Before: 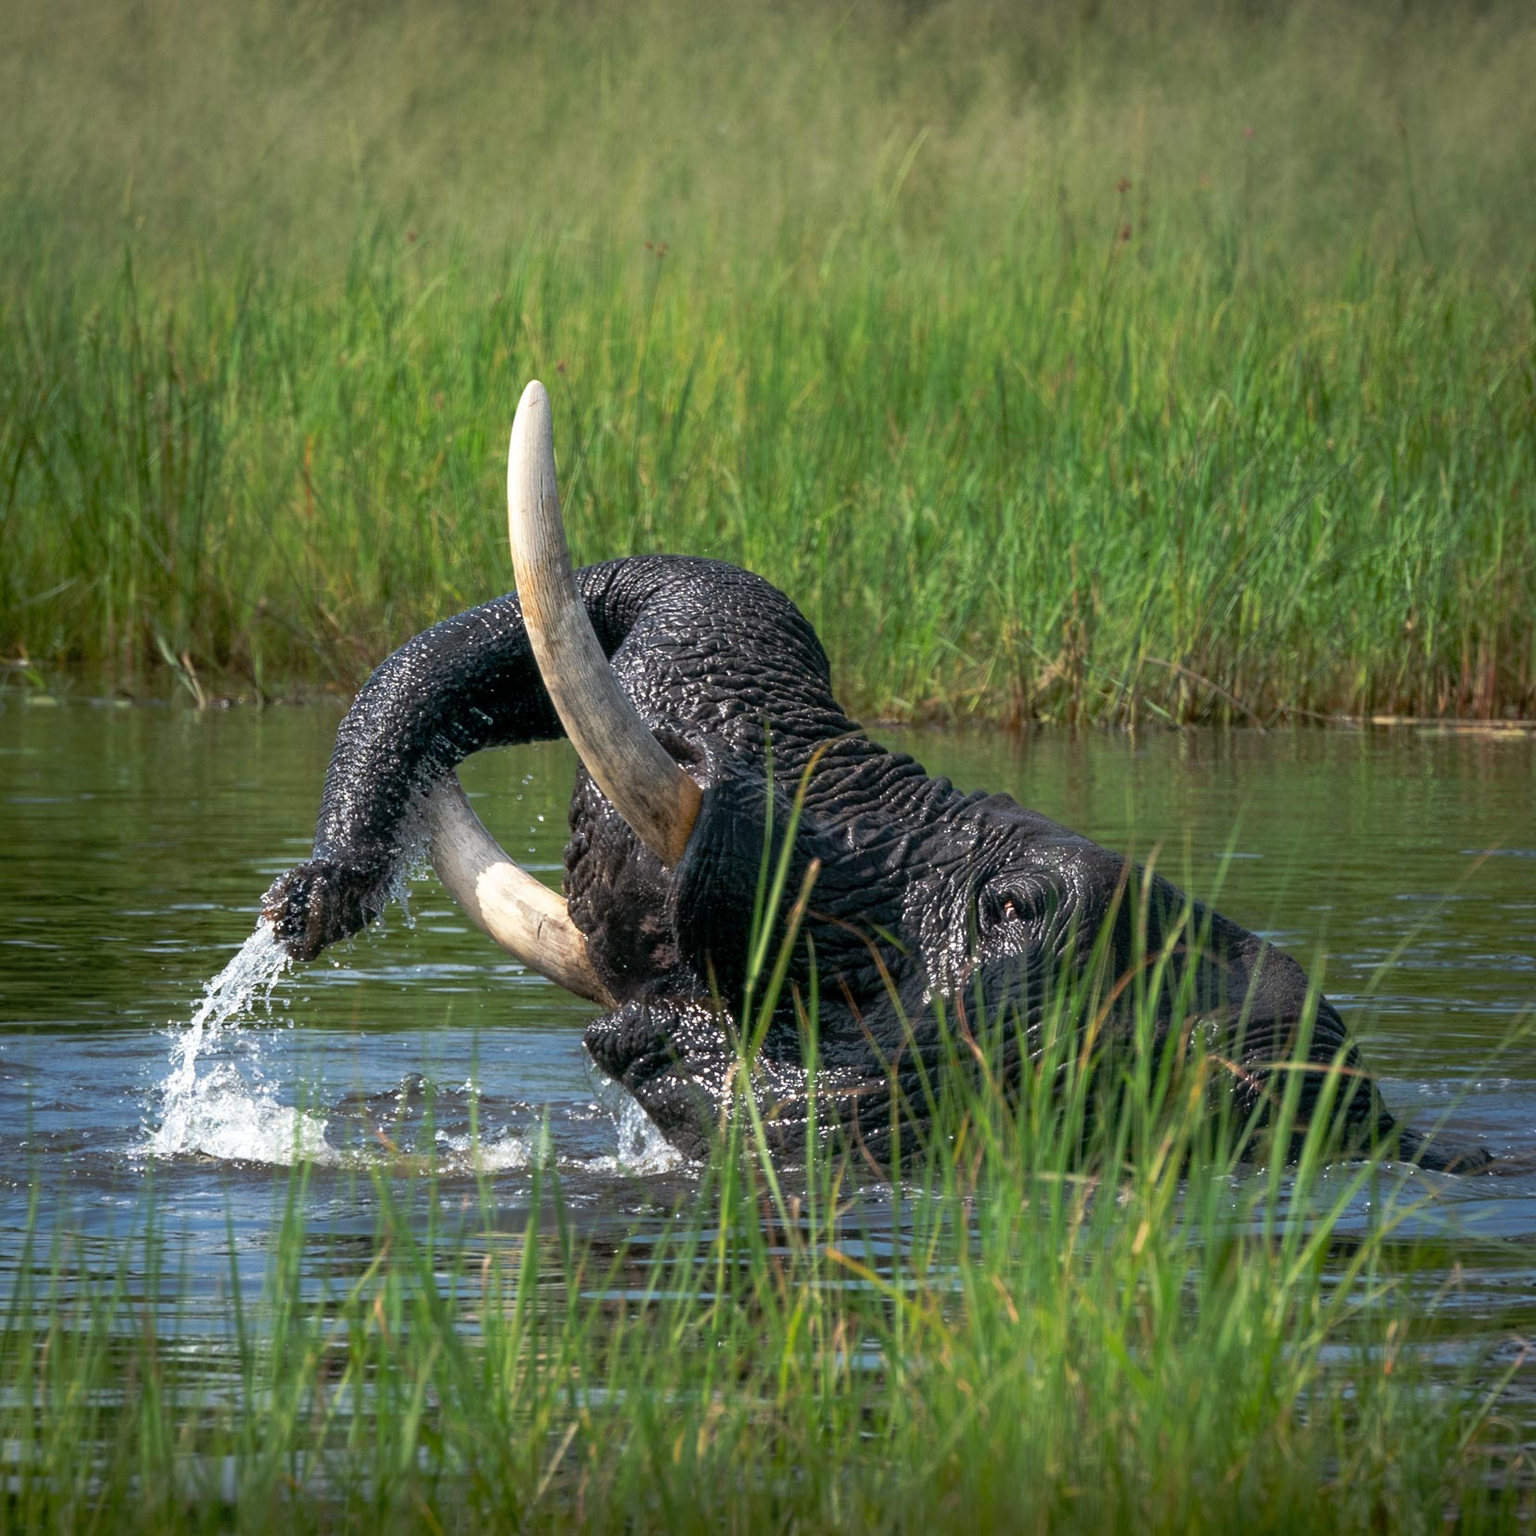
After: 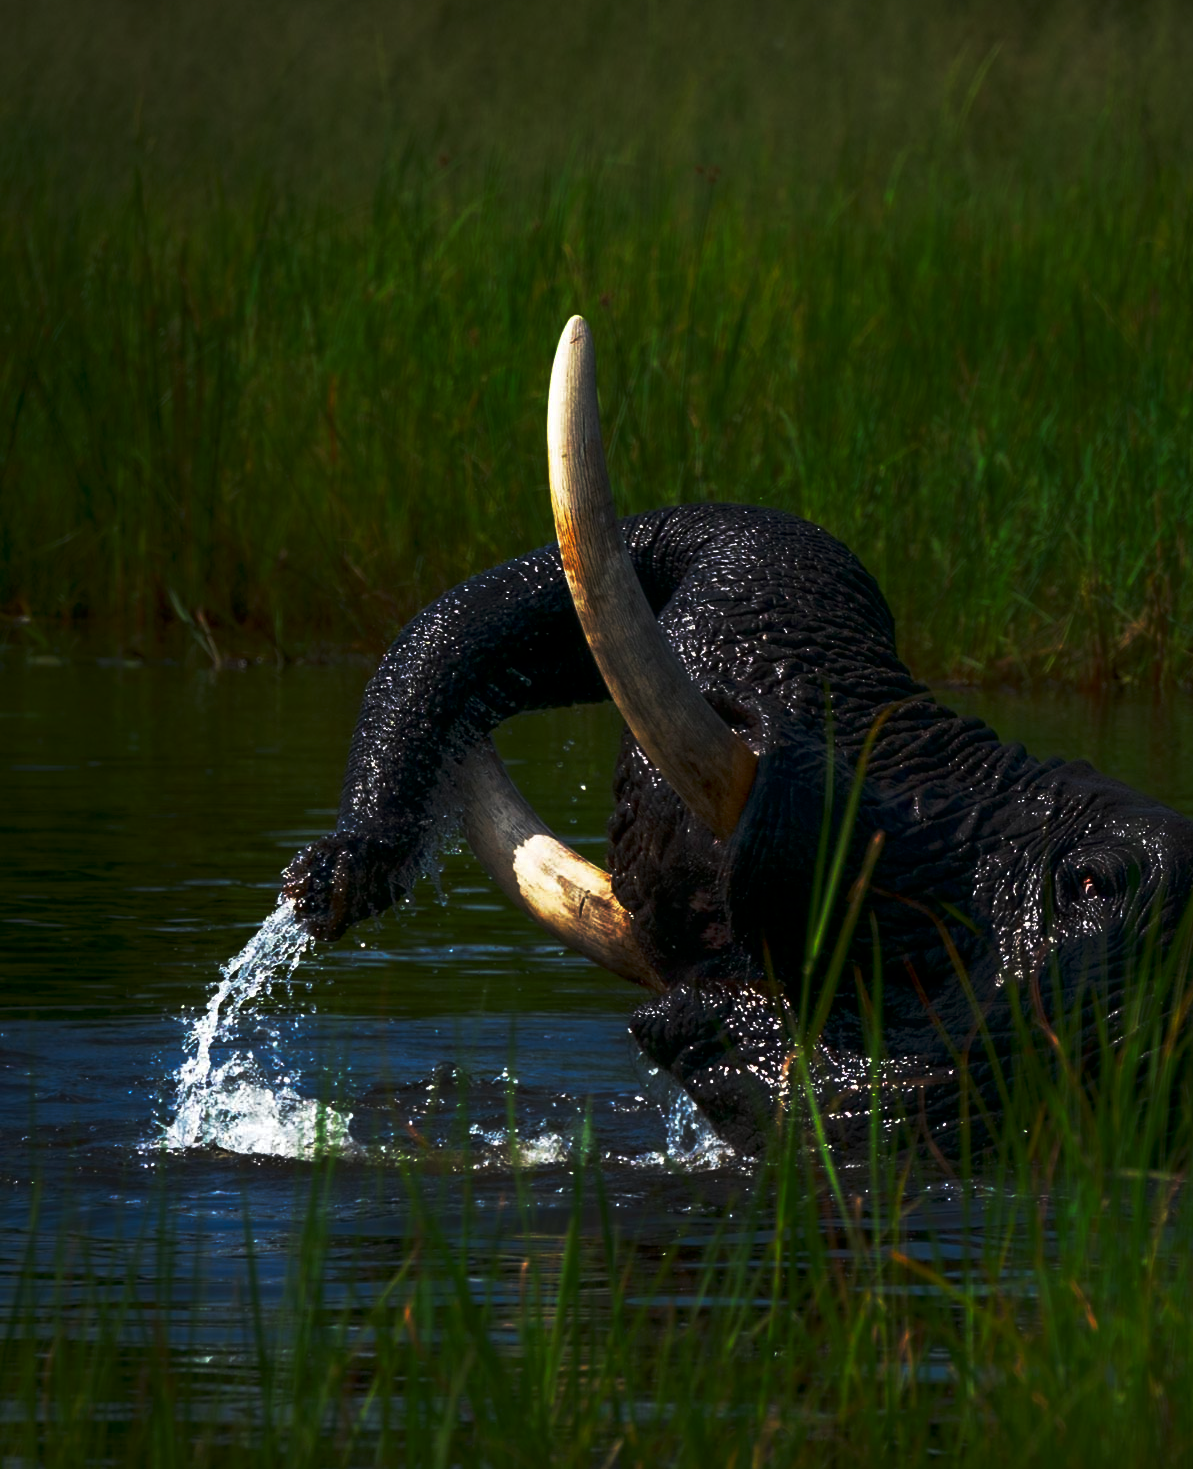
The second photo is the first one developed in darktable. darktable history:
base curve: curves: ch0 [(0, 0) (0.564, 0.291) (0.802, 0.731) (1, 1)], preserve colors none
contrast brightness saturation: brightness -0.253, saturation 0.204
crop: top 5.753%, right 27.907%, bottom 5.5%
